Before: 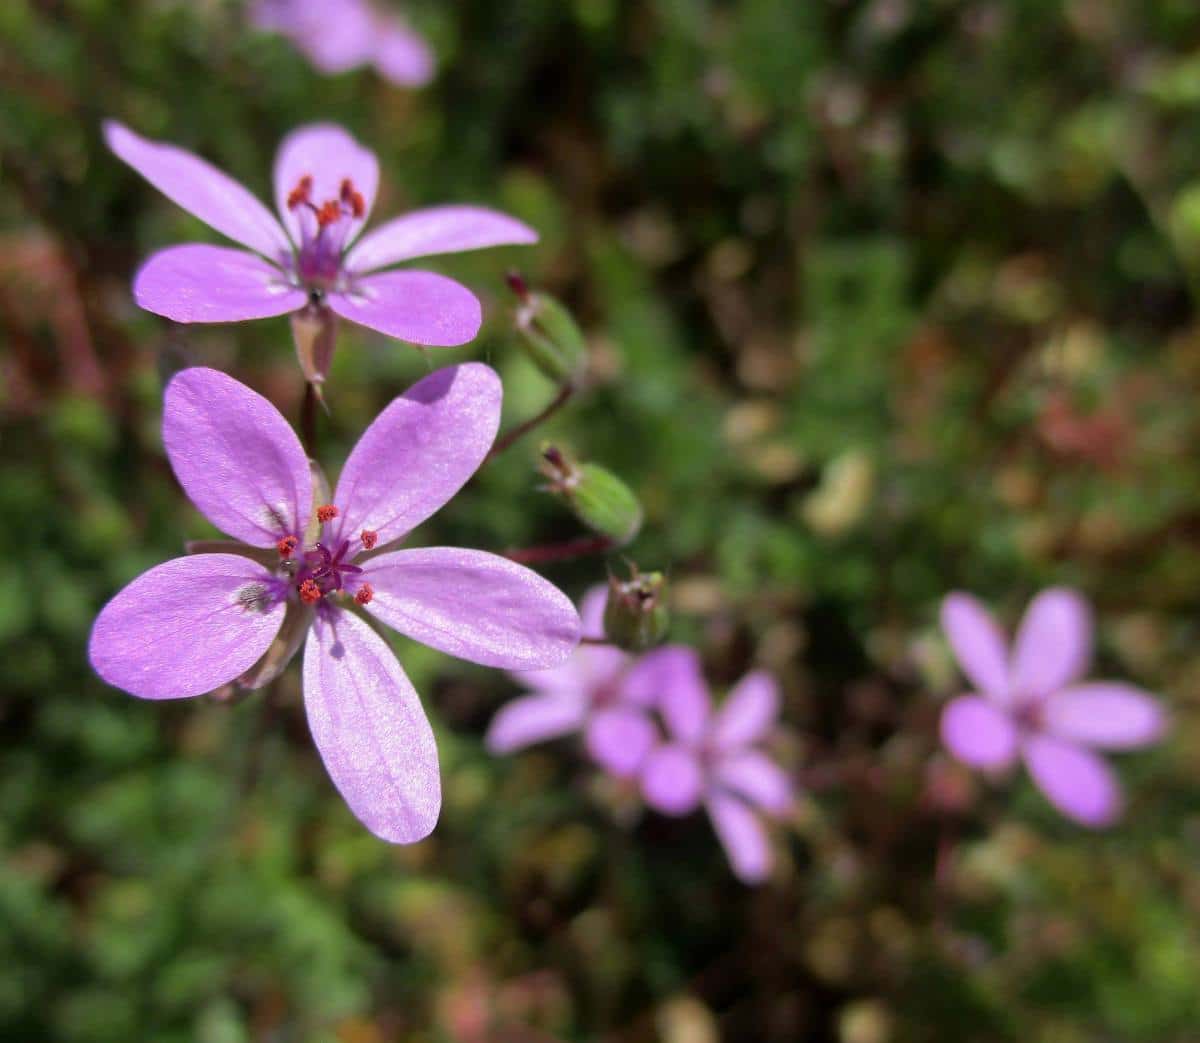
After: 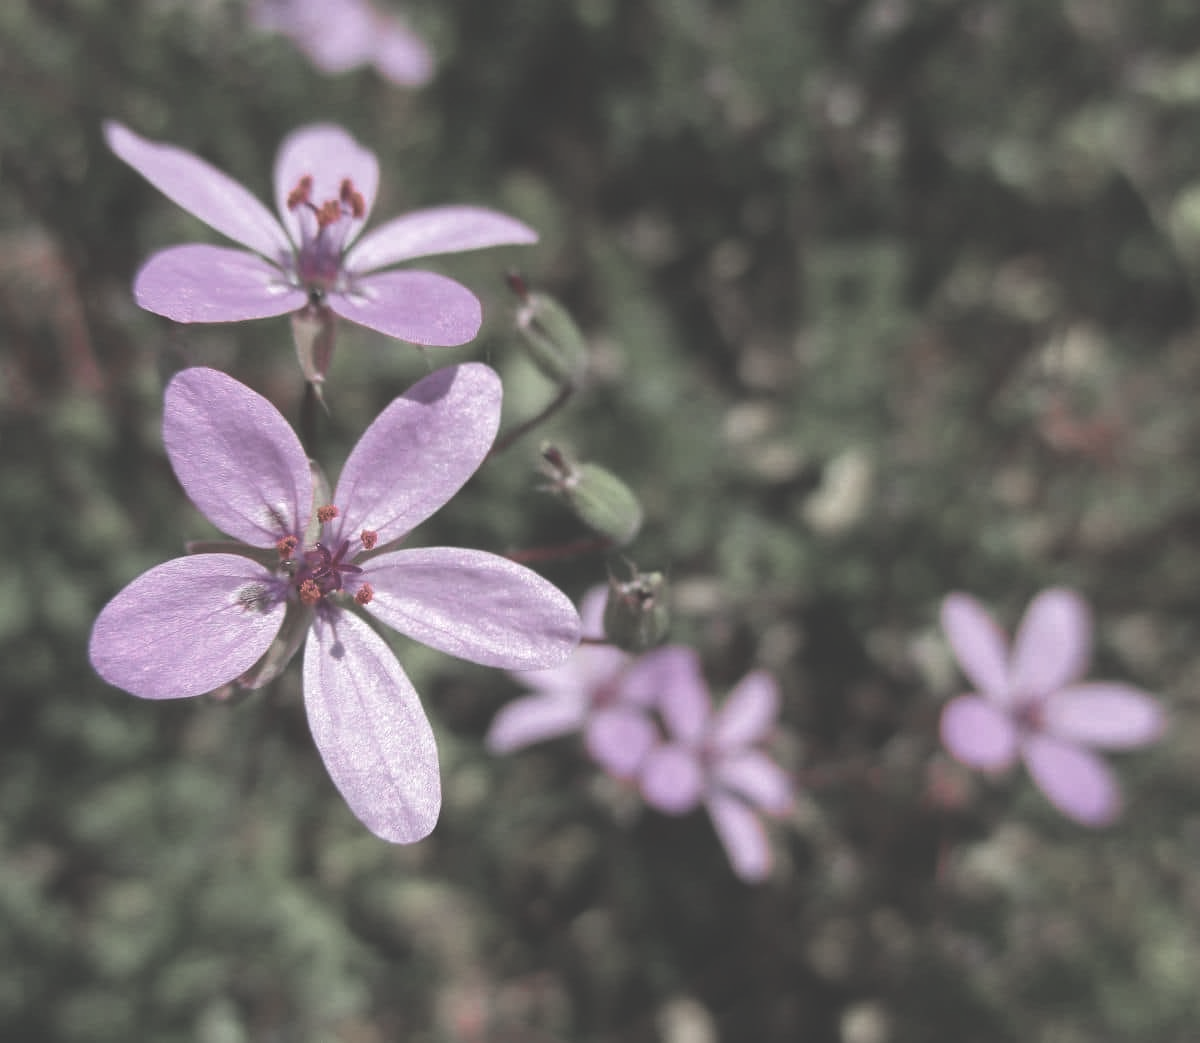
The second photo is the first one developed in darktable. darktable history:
color zones: curves: ch1 [(0, 0.34) (0.143, 0.164) (0.286, 0.152) (0.429, 0.176) (0.571, 0.173) (0.714, 0.188) (0.857, 0.199) (1, 0.34)]
exposure: black level correction -0.042, exposure 0.061 EV, compensate highlight preservation false
local contrast: highlights 100%, shadows 101%, detail 119%, midtone range 0.2
